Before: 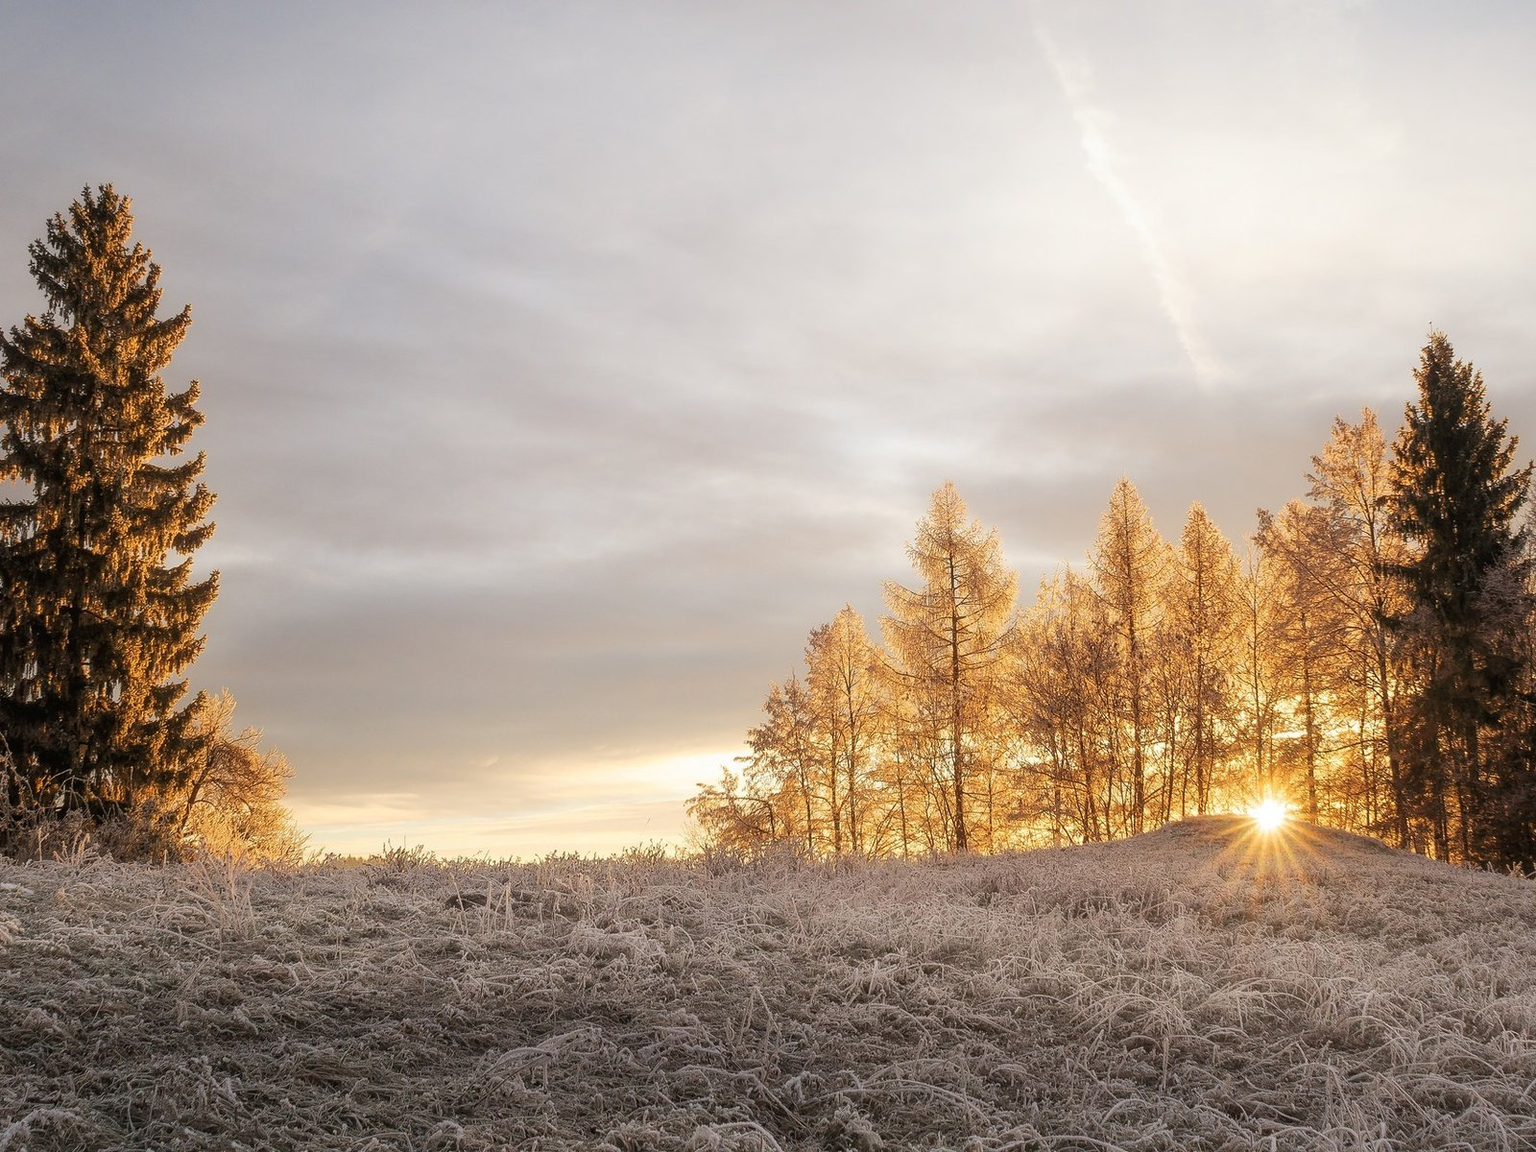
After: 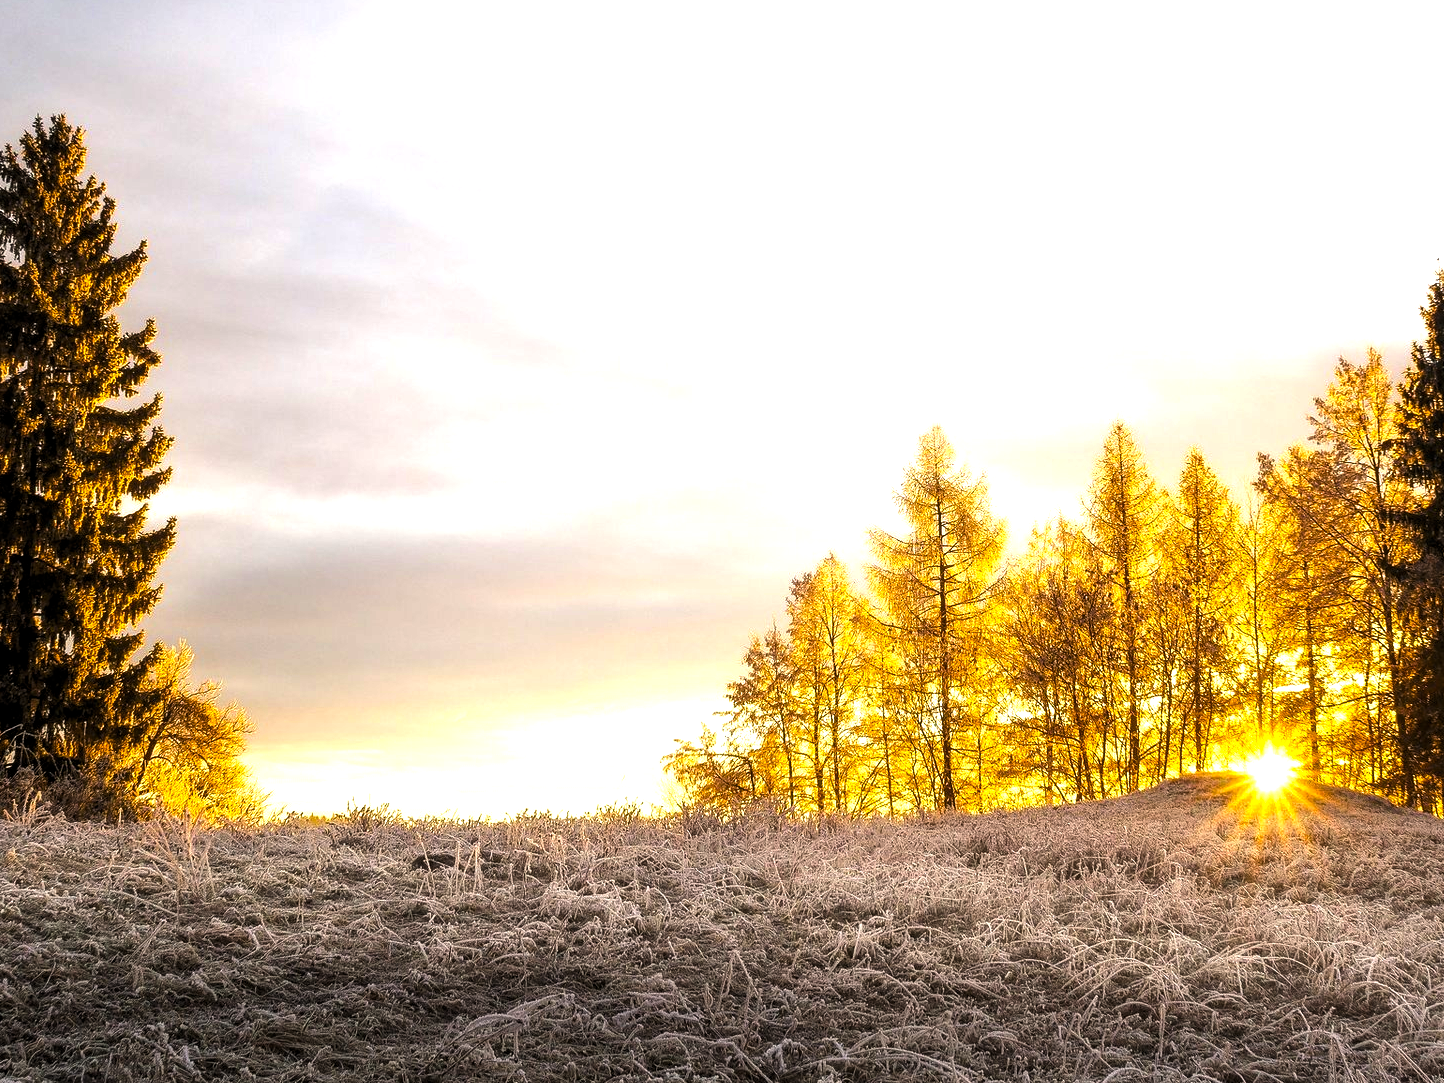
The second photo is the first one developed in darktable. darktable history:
exposure: exposure 0.131 EV, compensate highlight preservation false
crop: left 3.305%, top 6.436%, right 6.389%, bottom 3.258%
levels: levels [0.044, 0.475, 0.791]
color balance rgb: linear chroma grading › global chroma 15%, perceptual saturation grading › global saturation 30%
